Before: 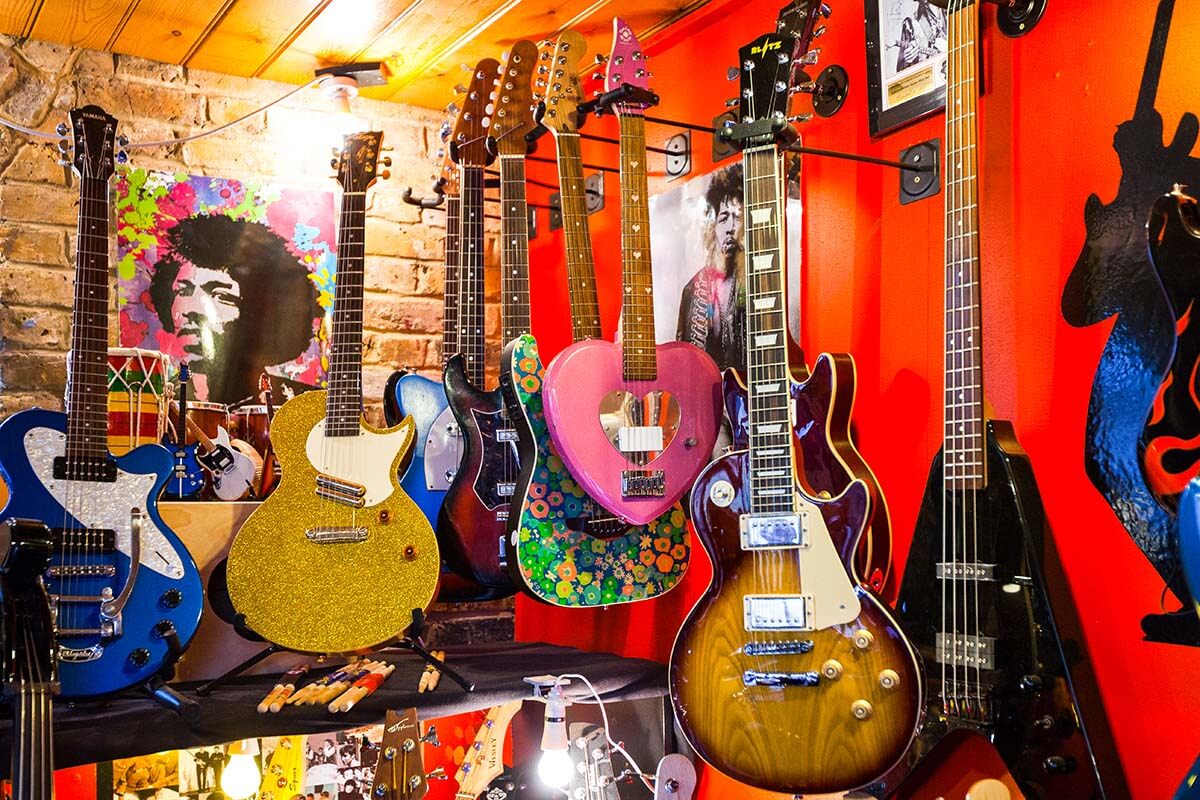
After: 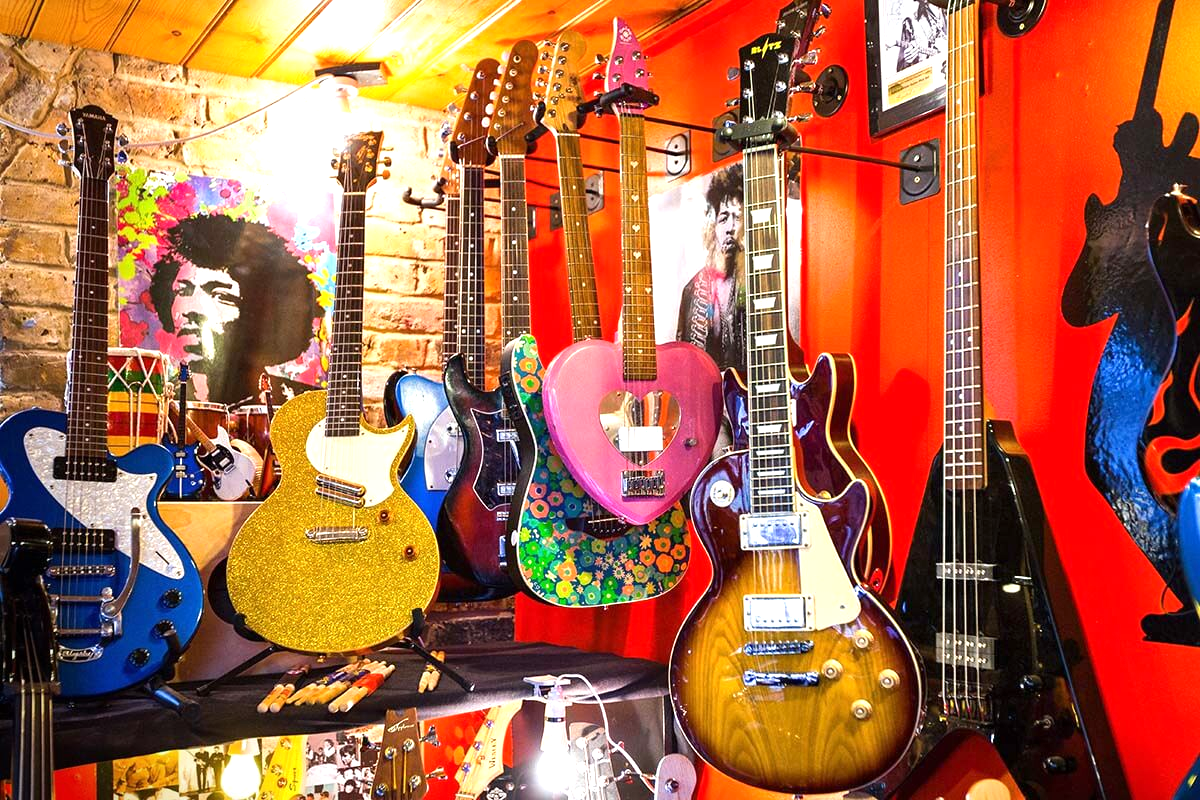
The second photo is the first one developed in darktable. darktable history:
exposure: exposure 0.6 EV, compensate highlight preservation false
vignetting: fall-off start 97.24%, saturation -0.002, center (0.217, -0.231), width/height ratio 1.187, unbound false
